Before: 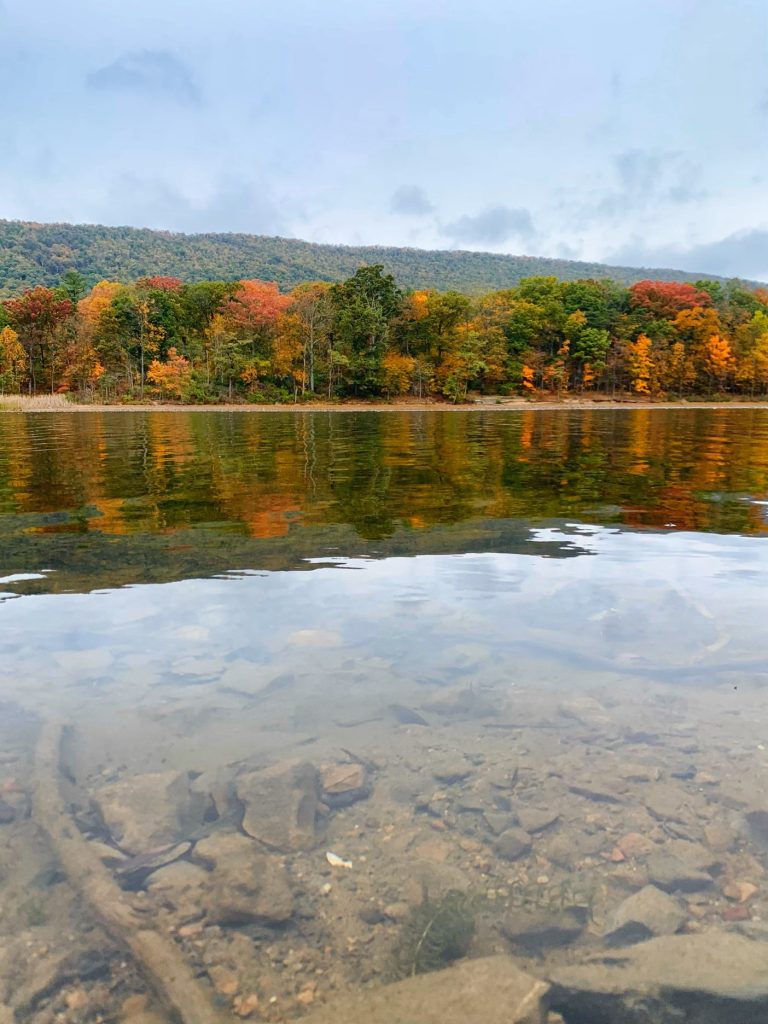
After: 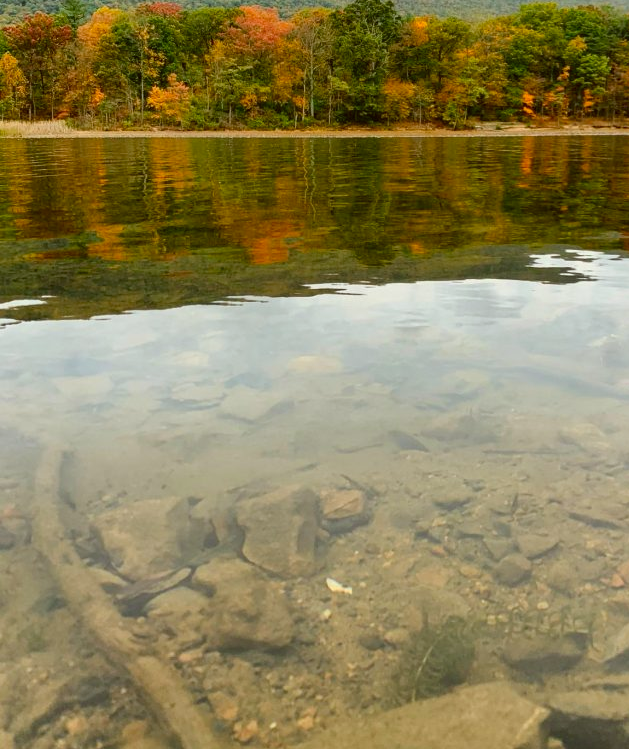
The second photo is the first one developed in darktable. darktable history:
color correction: highlights a* -1.53, highlights b* 10.22, shadows a* 0.727, shadows b* 19.27
crop: top 26.787%, right 18.032%
